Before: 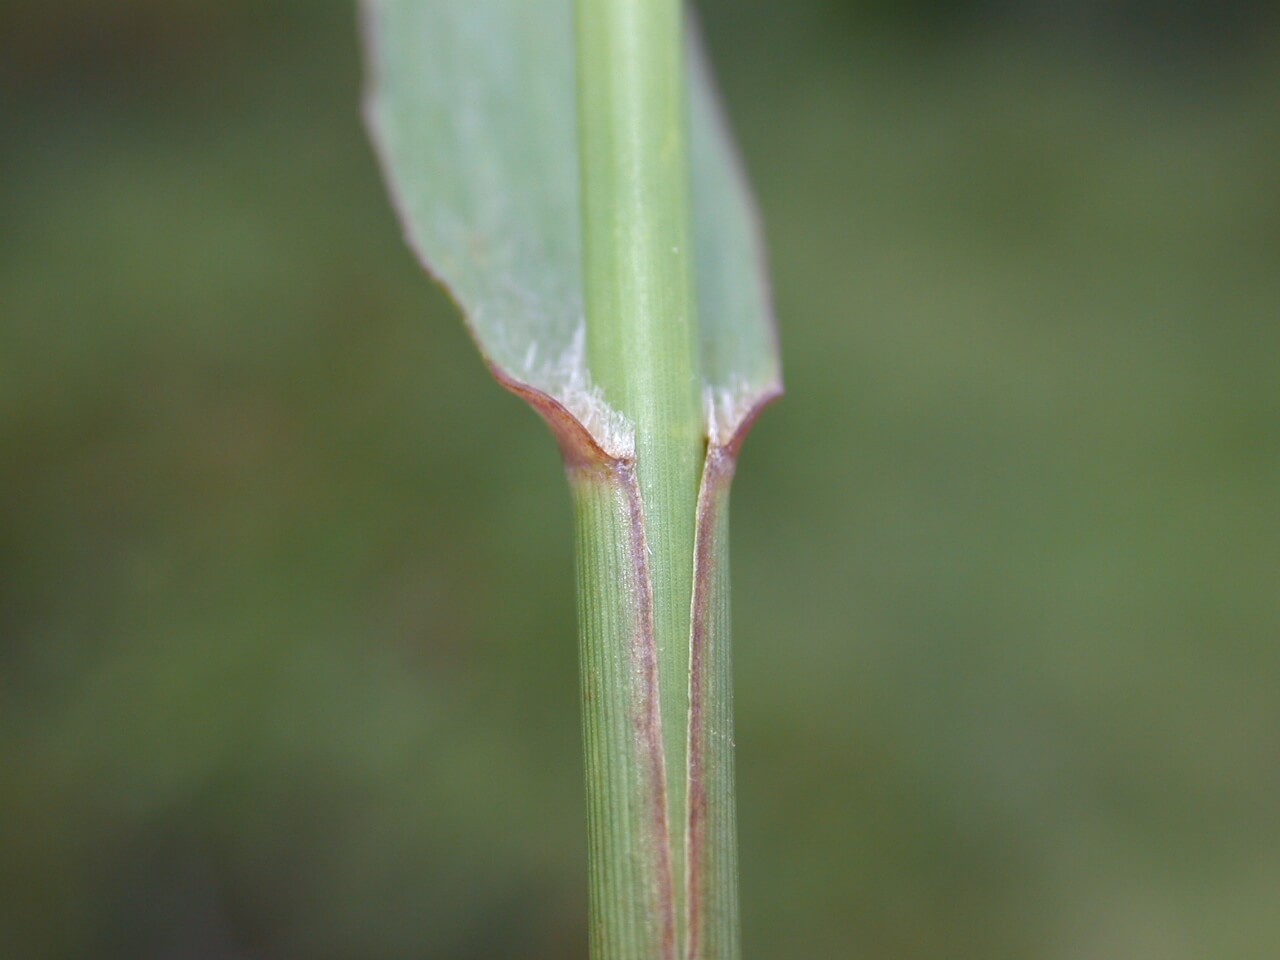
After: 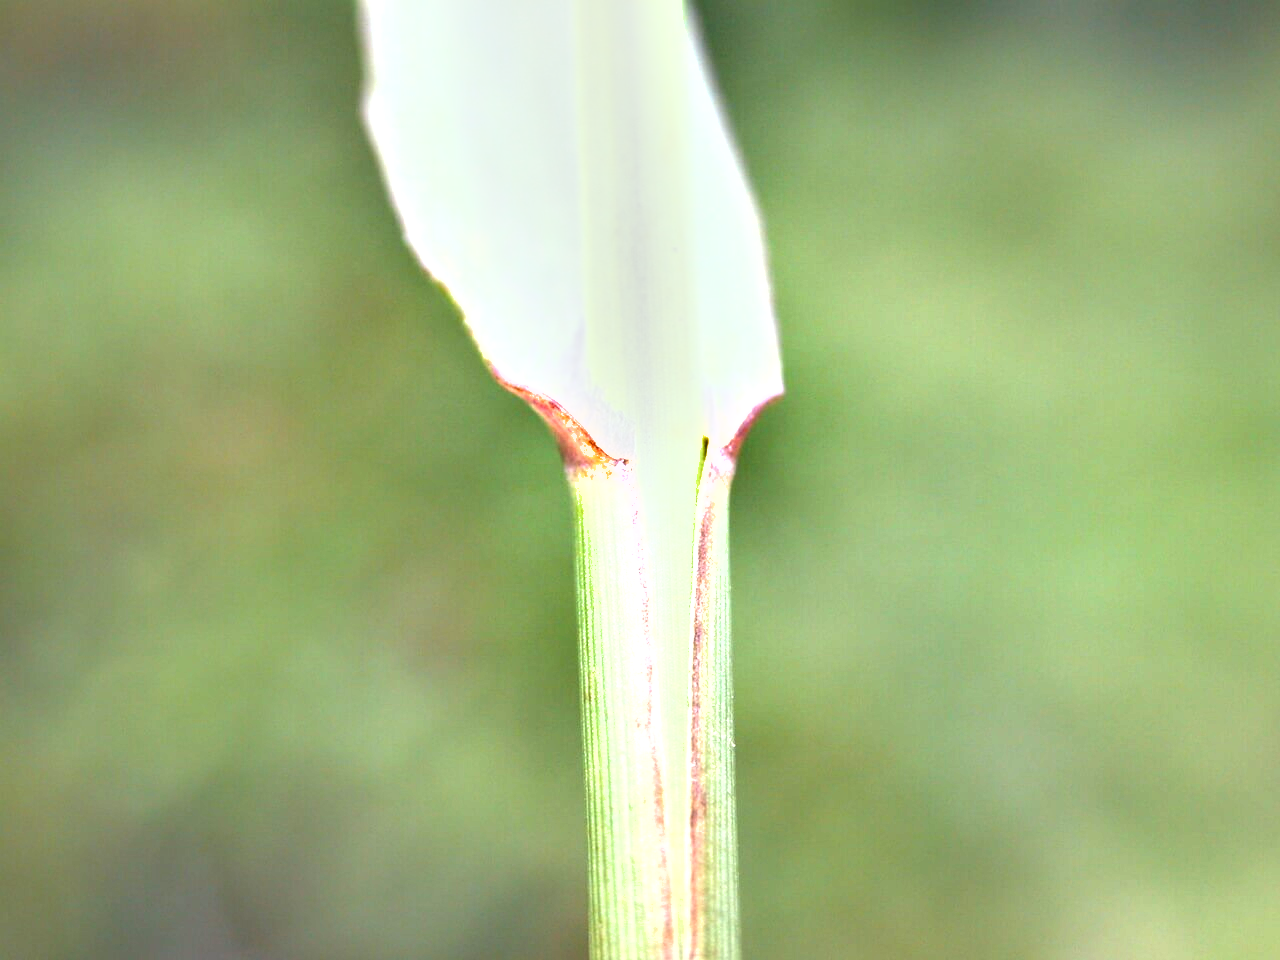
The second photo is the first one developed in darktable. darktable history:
exposure: black level correction 0, exposure 1.9 EV, compensate highlight preservation false
shadows and highlights: shadows 12, white point adjustment 1.2, soften with gaussian
